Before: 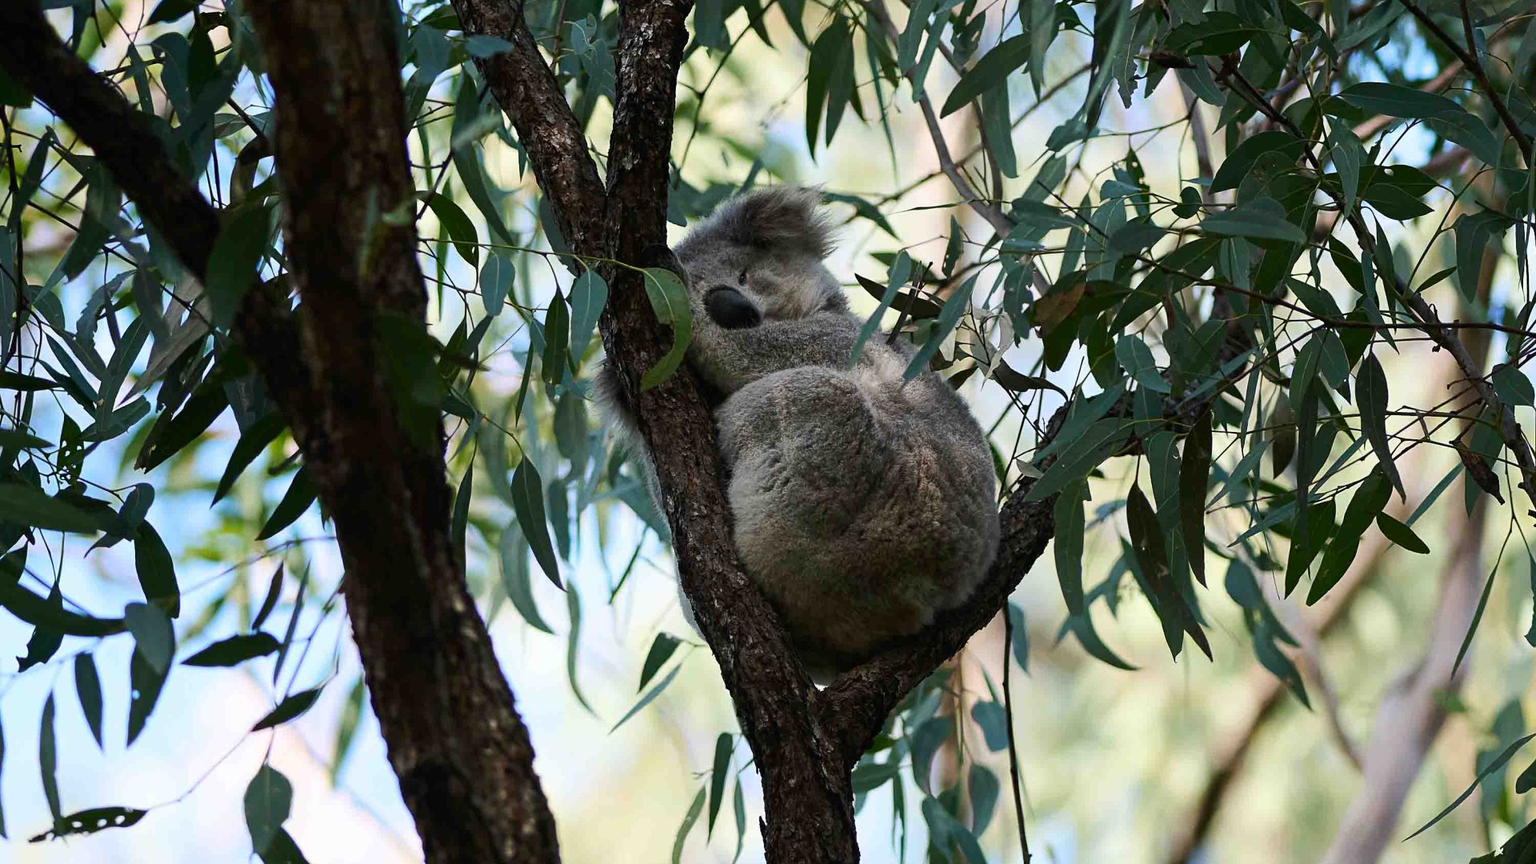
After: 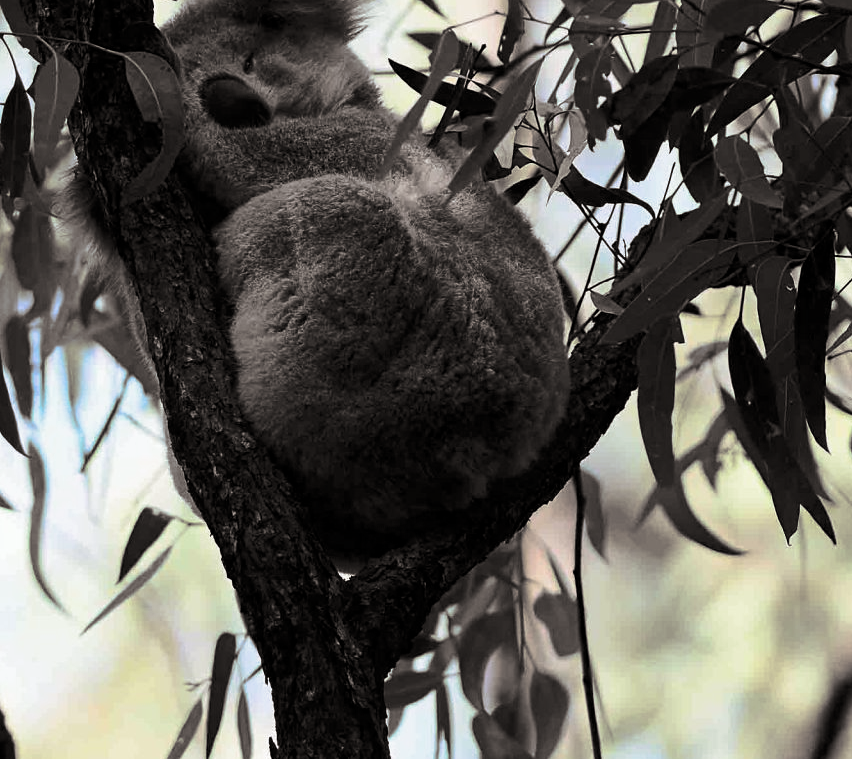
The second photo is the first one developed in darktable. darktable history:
crop: left 35.432%, top 26.233%, right 20.145%, bottom 3.432%
split-toning: shadows › hue 26°, shadows › saturation 0.09, highlights › hue 40°, highlights › saturation 0.18, balance -63, compress 0%
contrast brightness saturation: contrast 0.07, brightness -0.14, saturation 0.11
